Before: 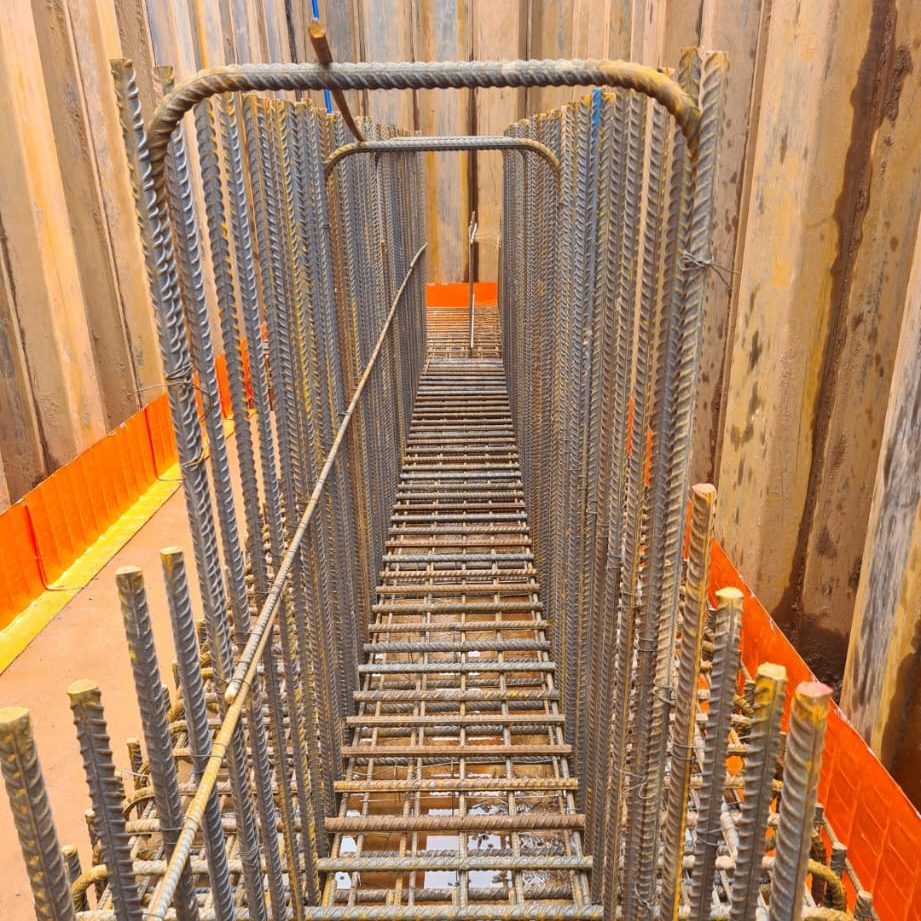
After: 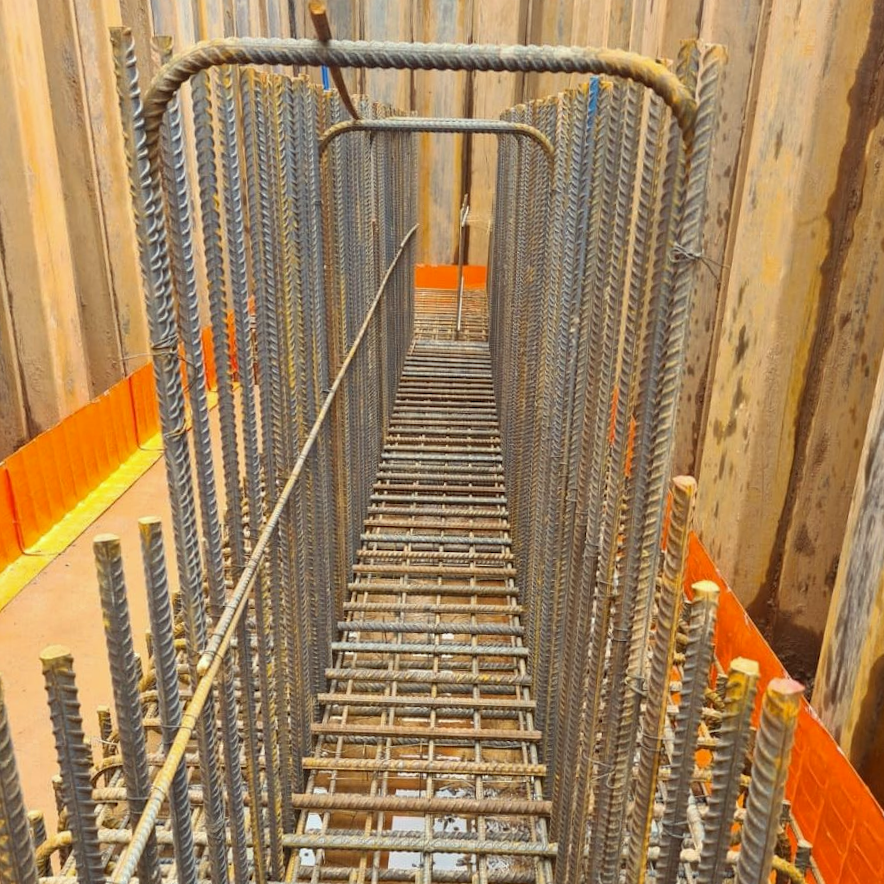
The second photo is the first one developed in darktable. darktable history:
crop and rotate: angle -2.43°
color correction: highlights a* -4.68, highlights b* 5.06, saturation 0.967
